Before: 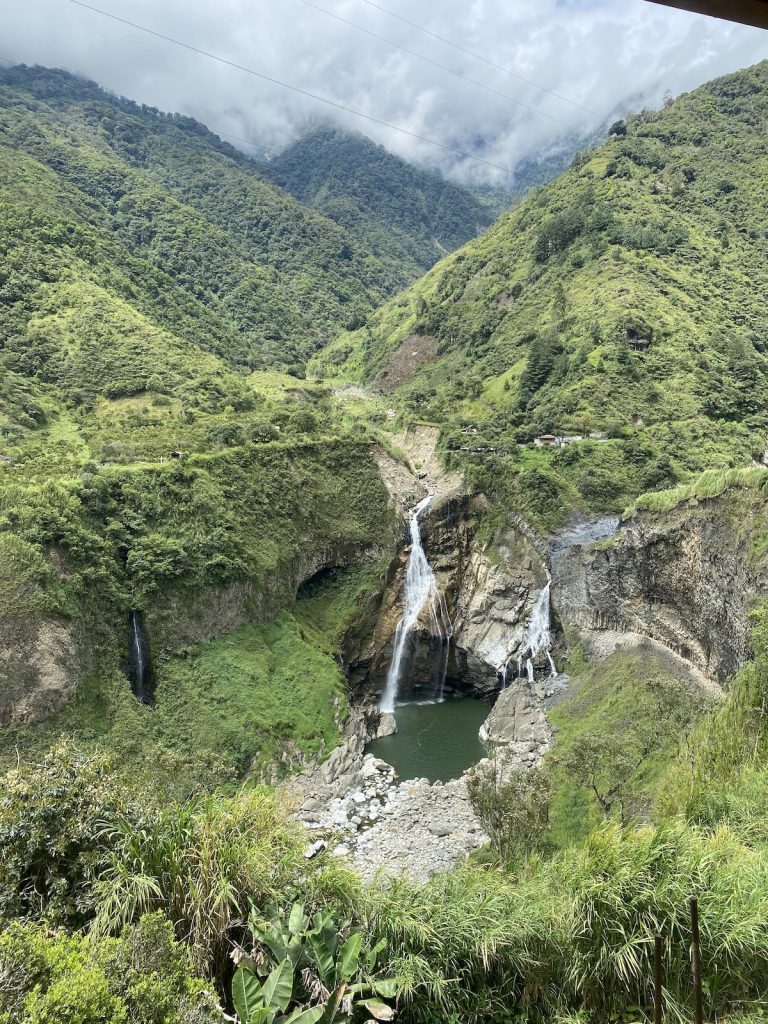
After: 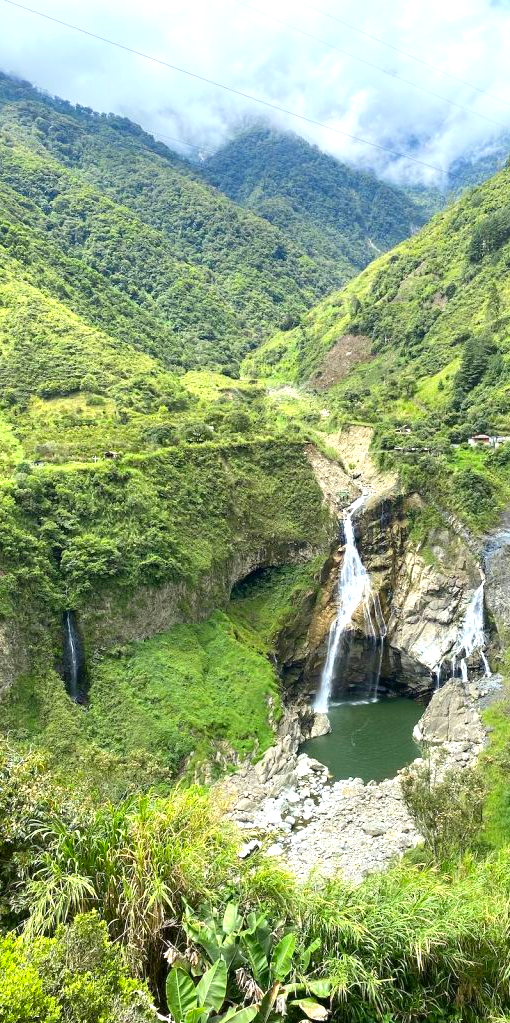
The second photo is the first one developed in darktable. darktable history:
crop and rotate: left 8.614%, right 24.882%
contrast brightness saturation: saturation 0.5
exposure: exposure 0.607 EV, compensate highlight preservation false
